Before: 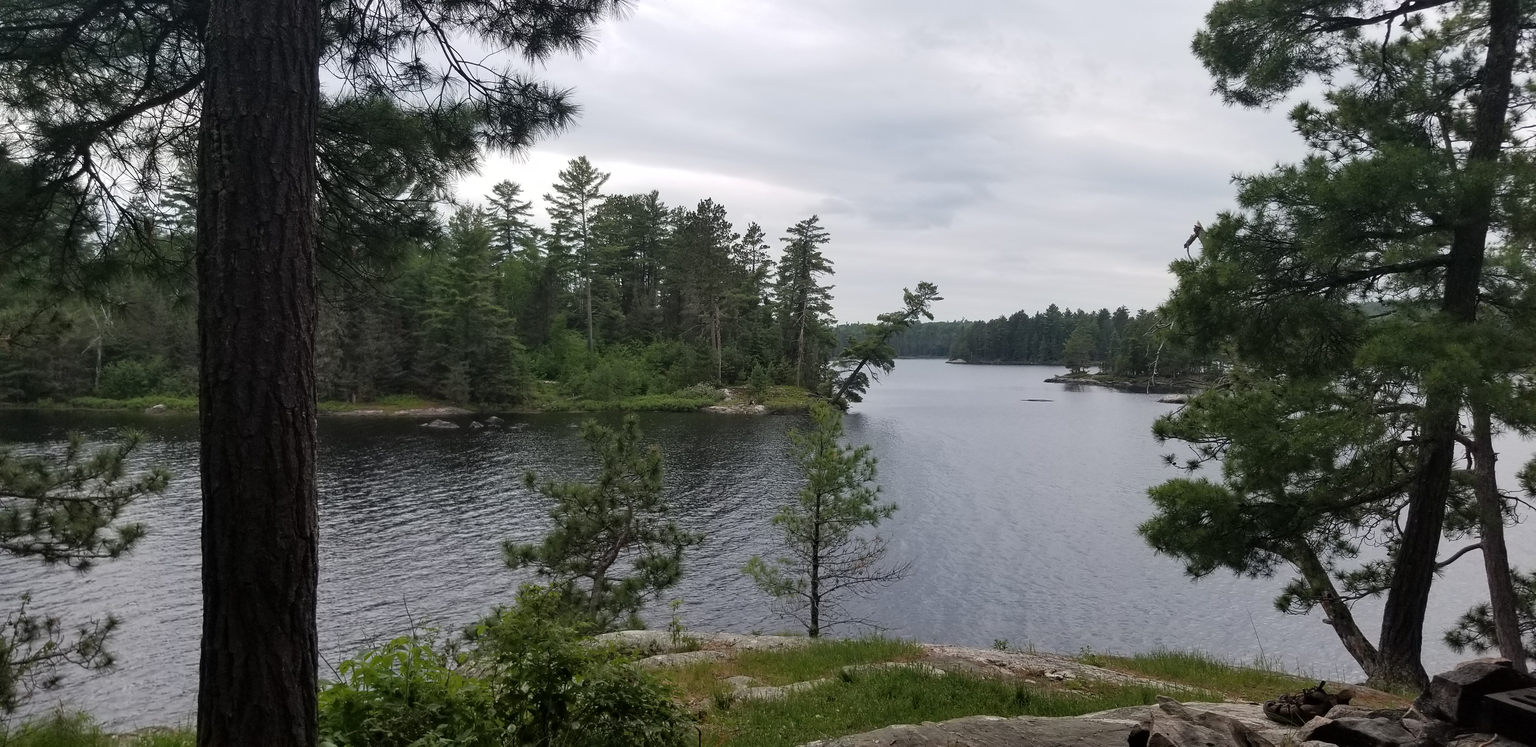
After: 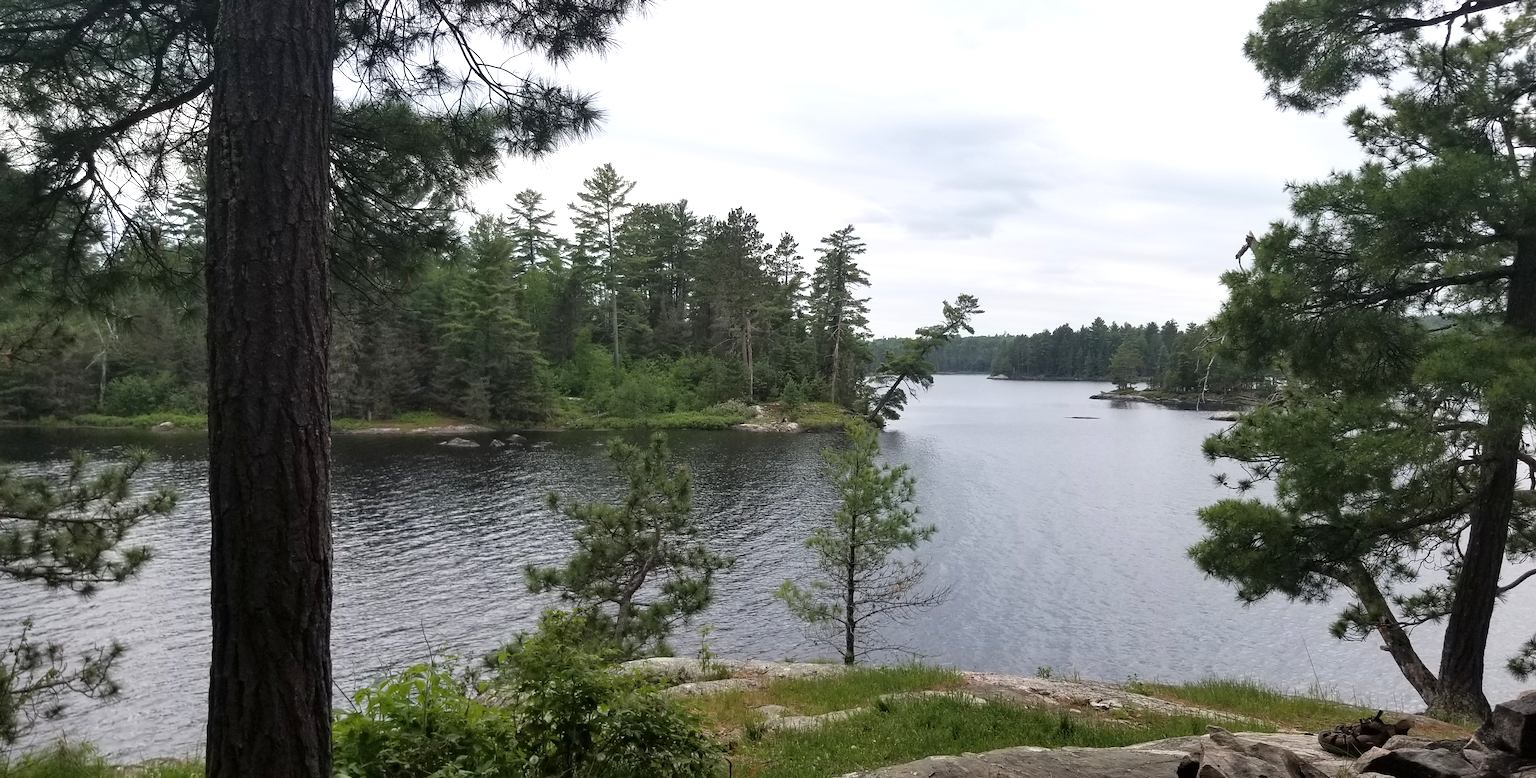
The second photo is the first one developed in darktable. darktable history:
crop: right 4.126%, bottom 0.031%
exposure: exposure 0.564 EV, compensate highlight preservation false
